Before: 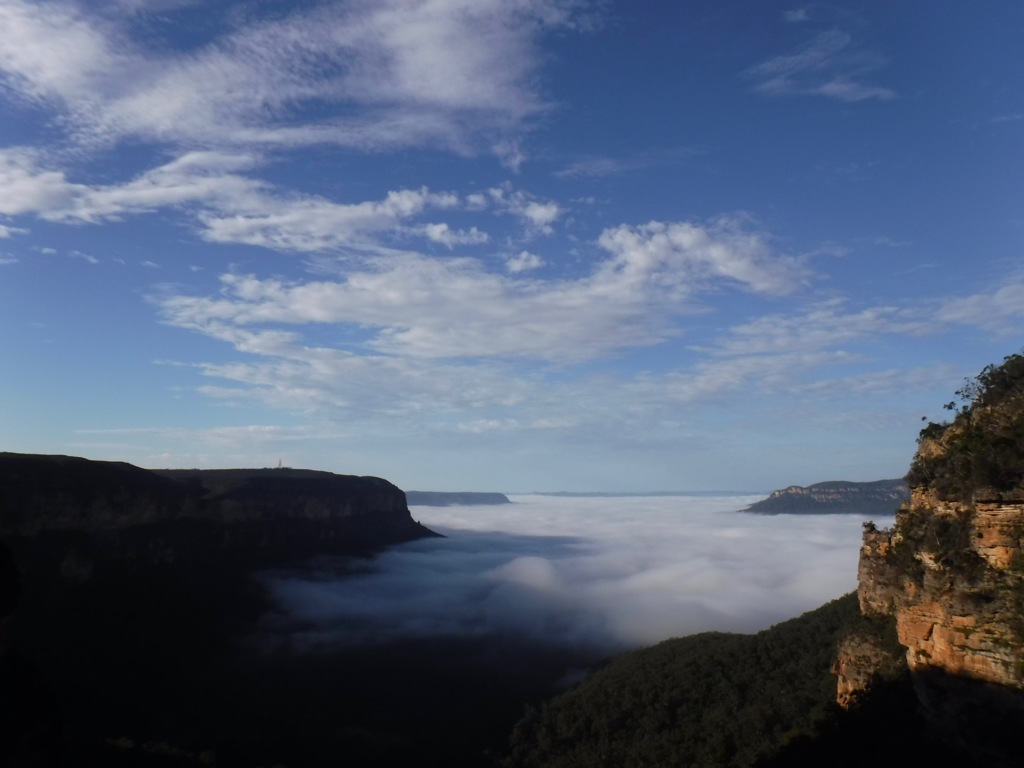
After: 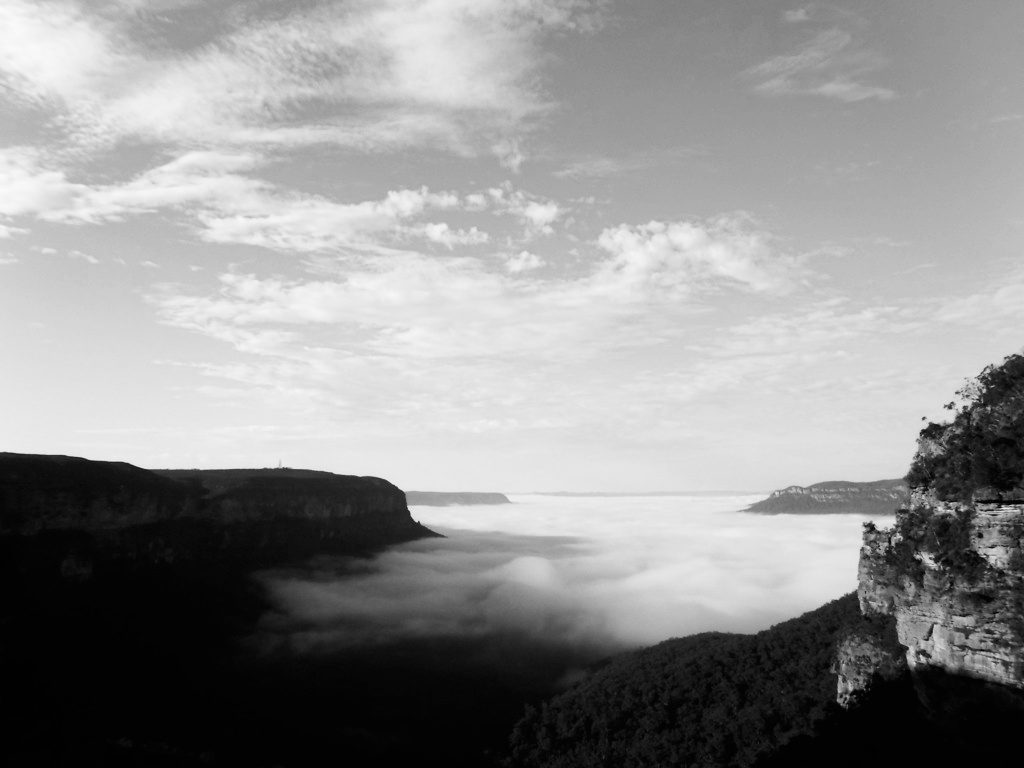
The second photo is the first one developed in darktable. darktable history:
base curve: curves: ch0 [(0, 0) (0.005, 0.002) (0.15, 0.3) (0.4, 0.7) (0.75, 0.95) (1, 1)], preserve colors none
exposure: exposure 0.376 EV, compensate highlight preservation false
color calibration: output gray [0.22, 0.42, 0.37, 0], gray › normalize channels true, illuminant same as pipeline (D50), adaptation XYZ, x 0.346, y 0.359, gamut compression 0
